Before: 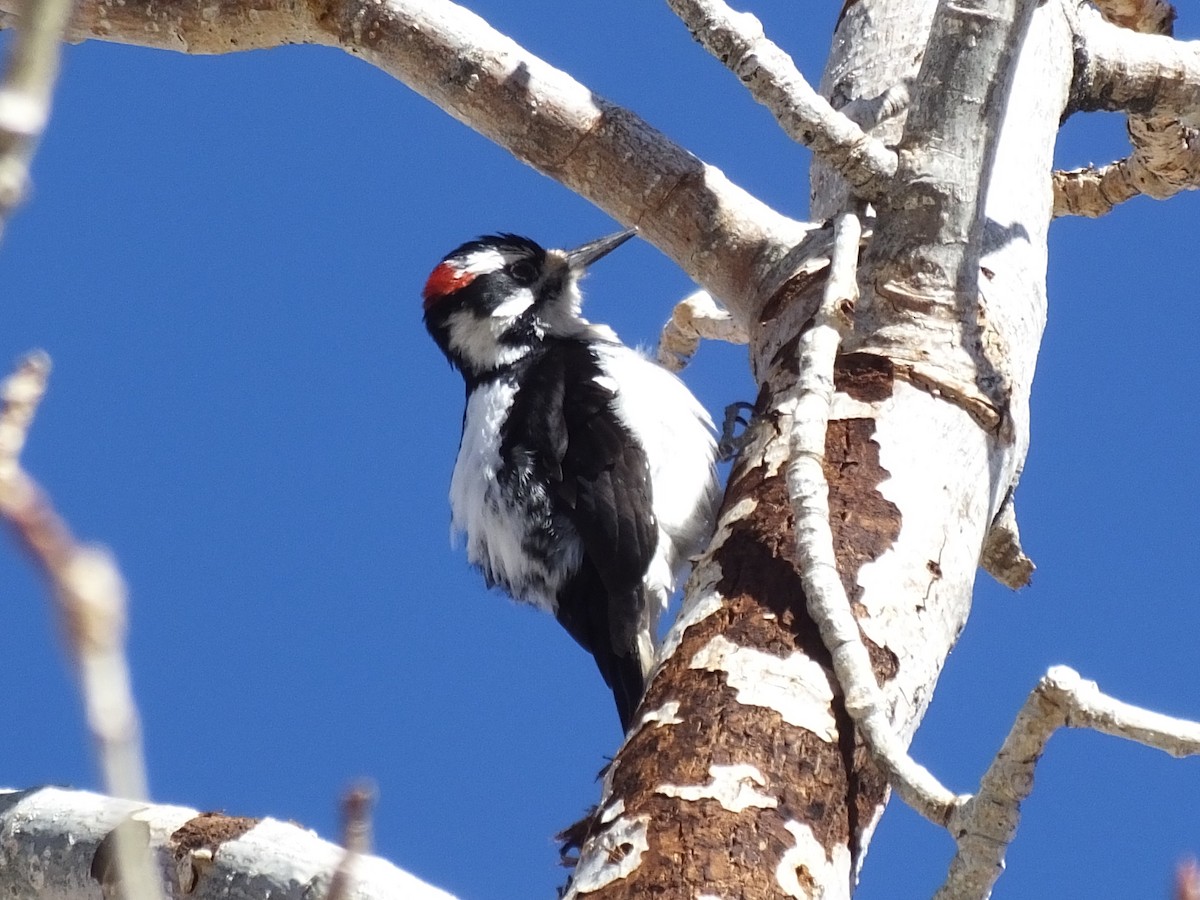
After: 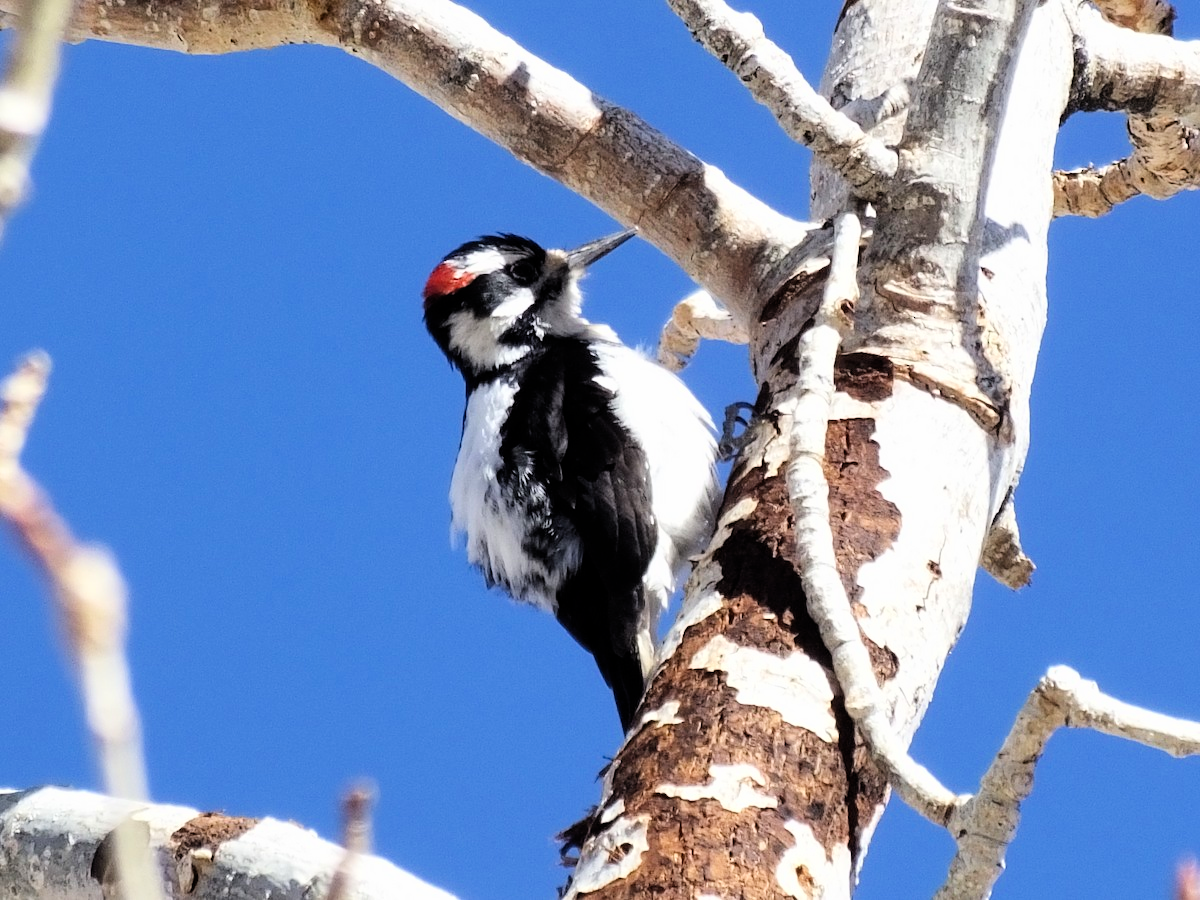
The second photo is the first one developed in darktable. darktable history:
filmic rgb: black relative exposure -6.15 EV, white relative exposure 6.96 EV, hardness 2.23, color science v6 (2022)
levels: mode automatic, black 0.023%, white 99.97%, levels [0.062, 0.494, 0.925]
